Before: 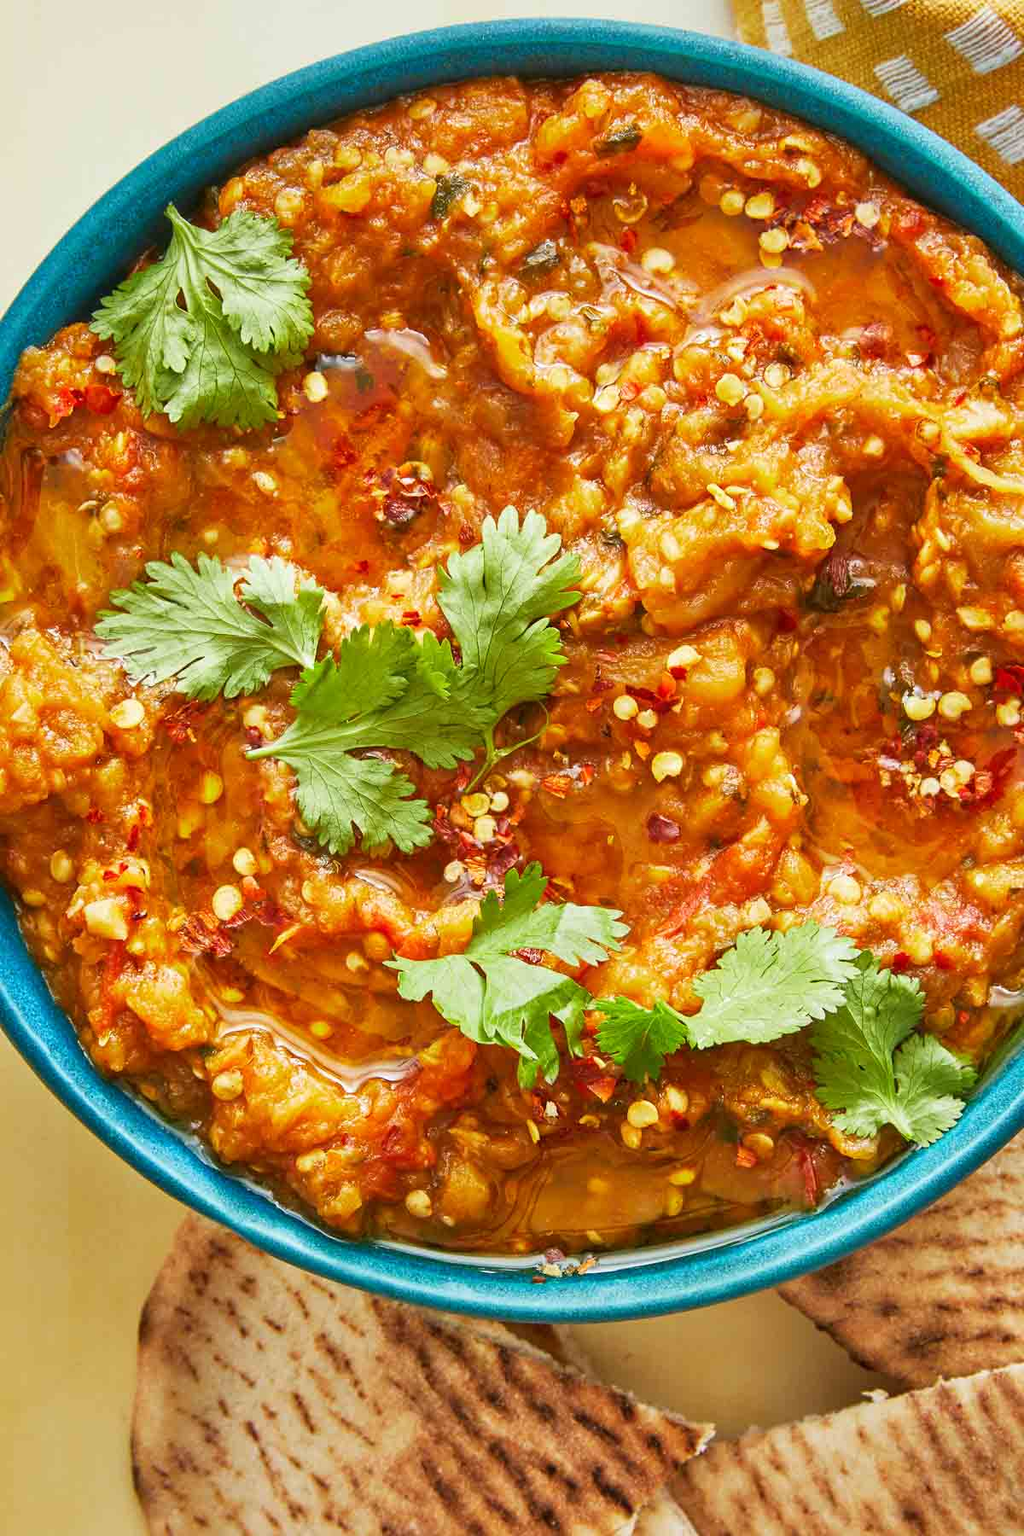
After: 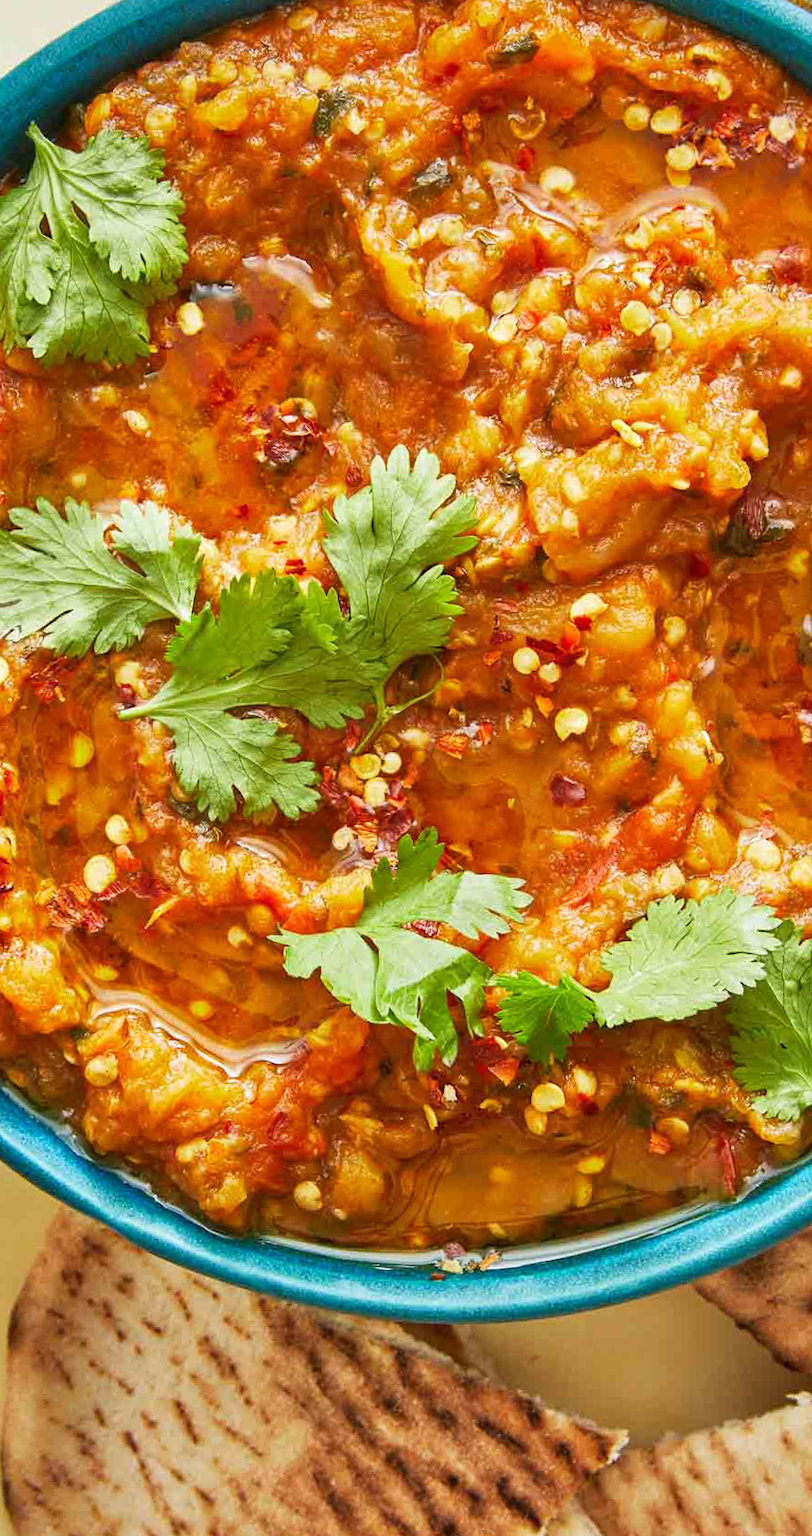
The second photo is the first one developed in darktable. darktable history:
crop and rotate: left 13.15%, top 5.251%, right 12.609%
rotate and perspective: rotation -0.45°, automatic cropping original format, crop left 0.008, crop right 0.992, crop top 0.012, crop bottom 0.988
